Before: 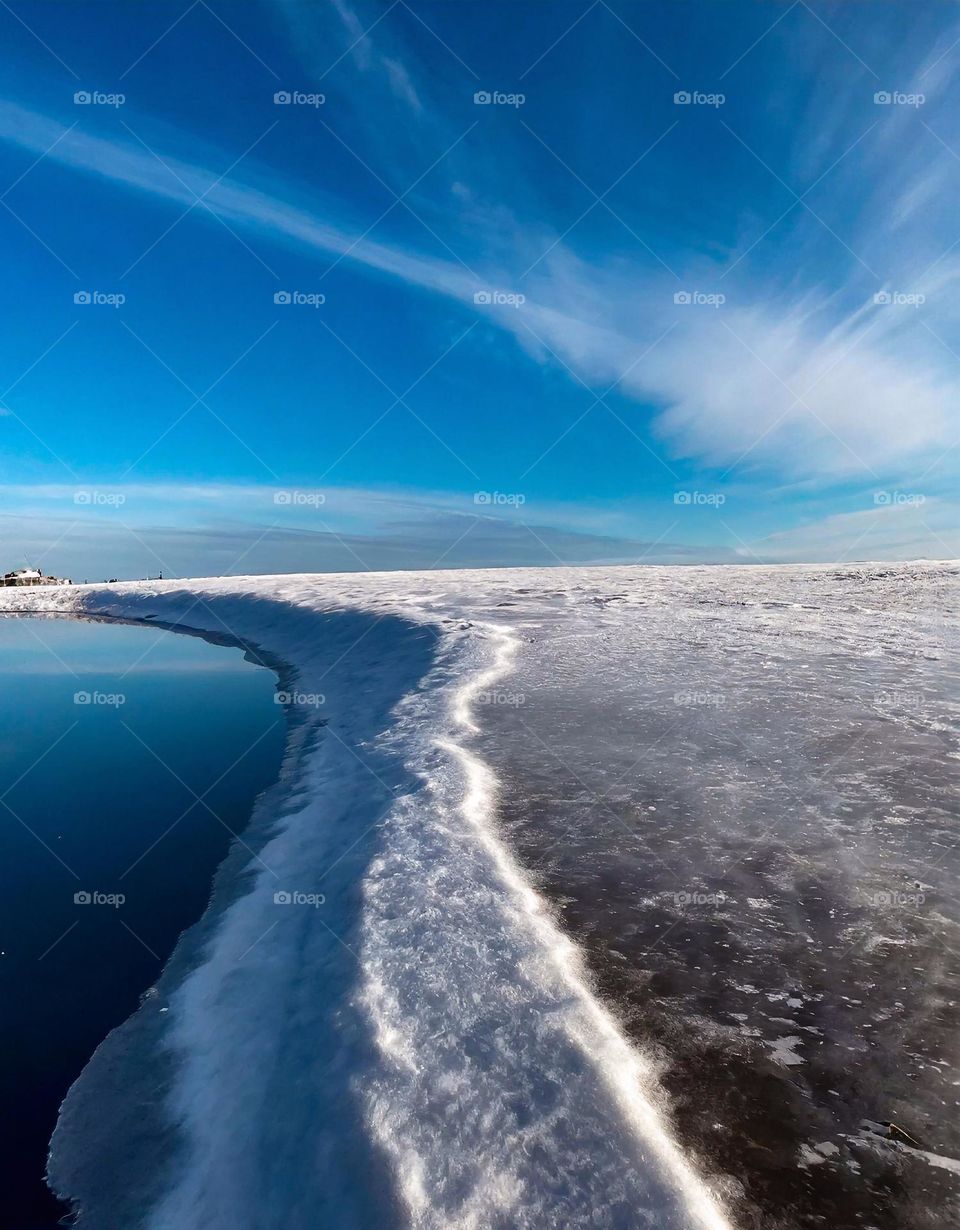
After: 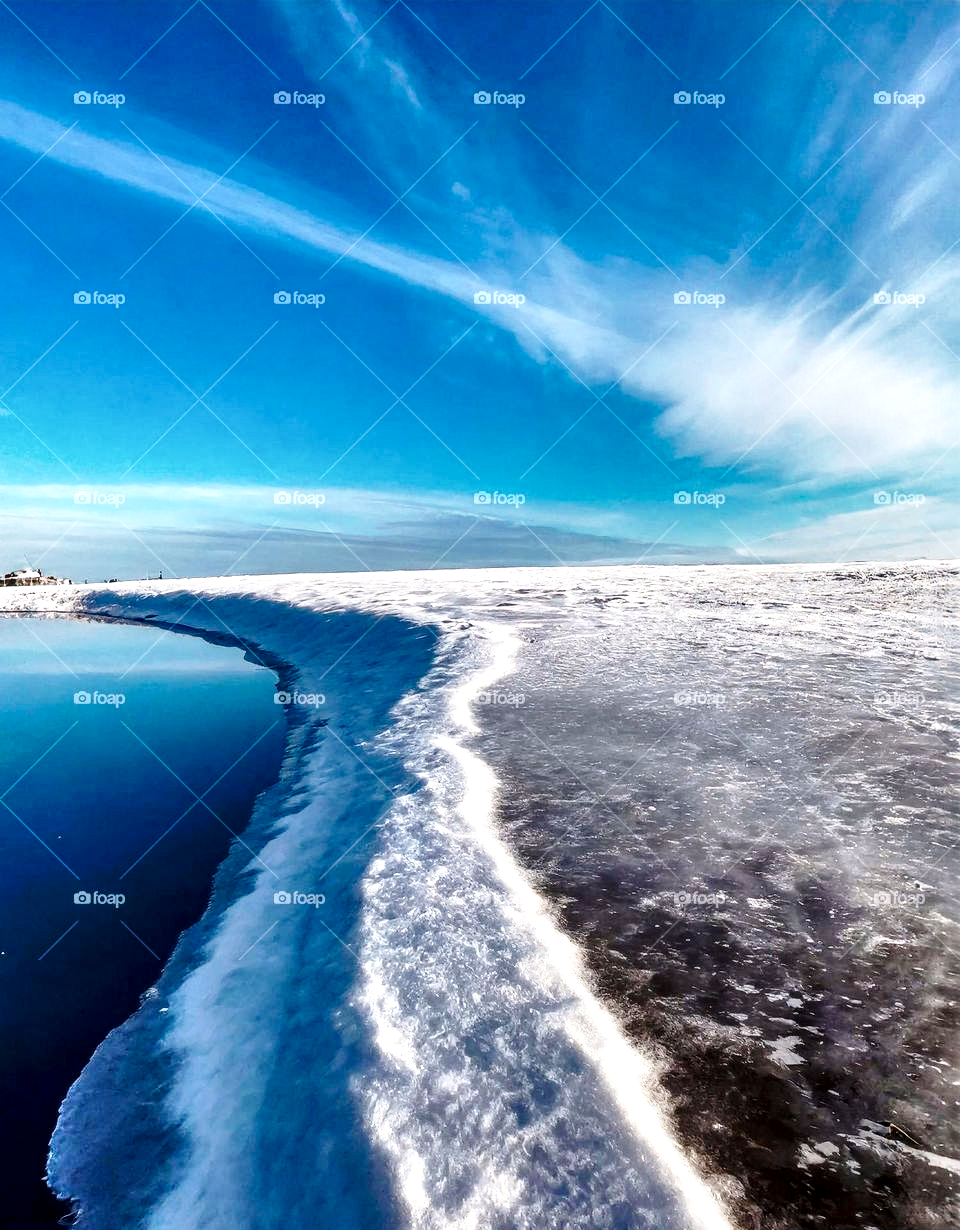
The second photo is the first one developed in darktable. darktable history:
local contrast: highlights 59%, detail 145%
shadows and highlights: low approximation 0.01, soften with gaussian
base curve: curves: ch0 [(0, 0) (0.028, 0.03) (0.121, 0.232) (0.46, 0.748) (0.859, 0.968) (1, 1)], preserve colors none
